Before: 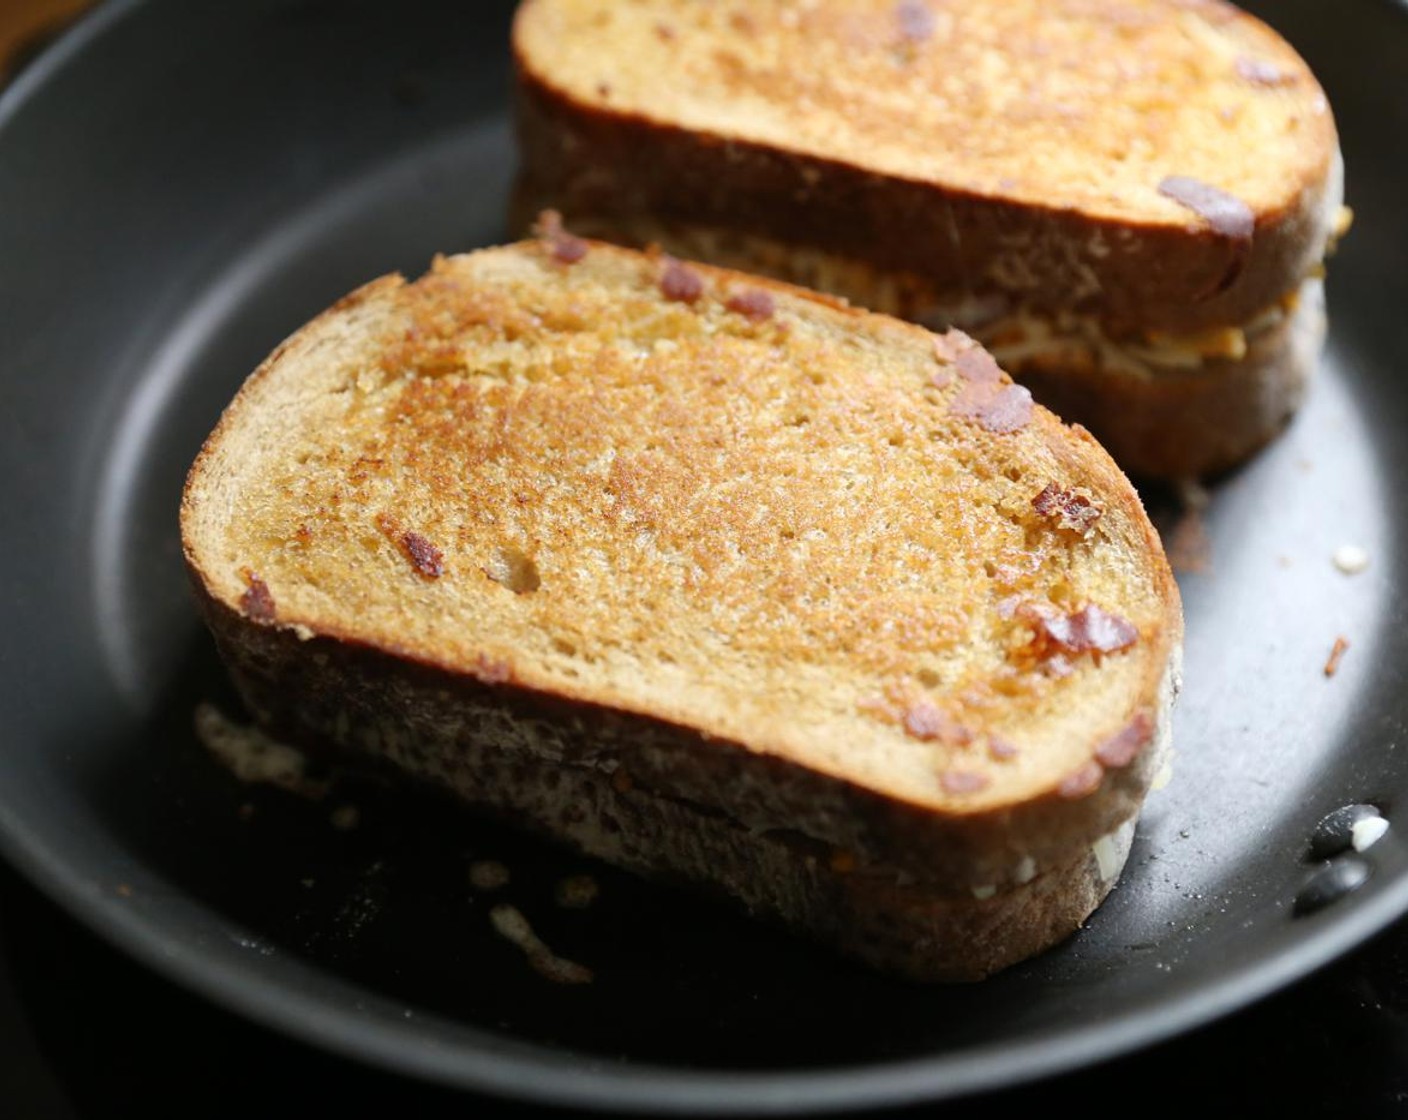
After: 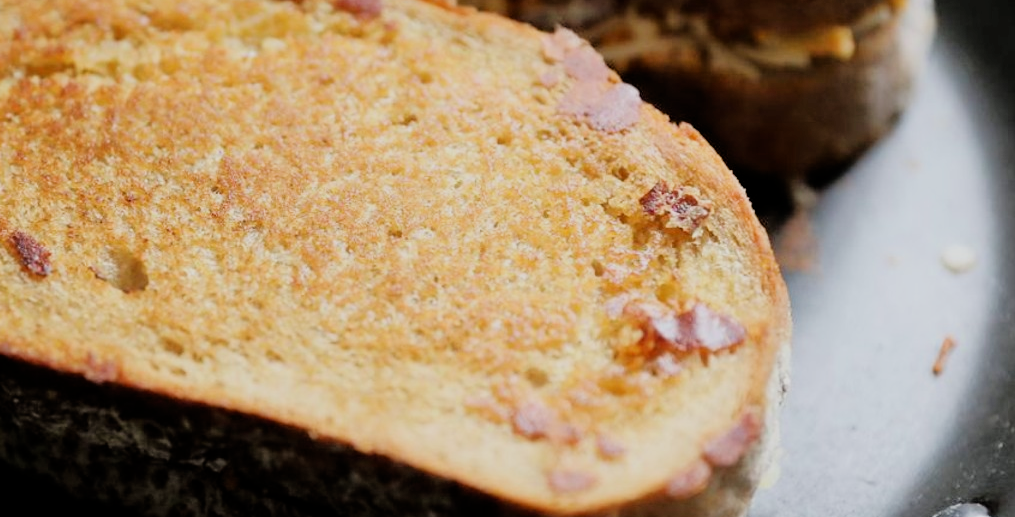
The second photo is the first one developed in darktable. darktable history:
filmic rgb: middle gray luminance 28.99%, black relative exposure -10.35 EV, white relative exposure 5.48 EV, target black luminance 0%, hardness 3.97, latitude 2.12%, contrast 1.125, highlights saturation mix 4.93%, shadows ↔ highlights balance 14.9%
crop and rotate: left 27.873%, top 26.962%, bottom 26.816%
tone equalizer: -8 EV 0.026 EV, -7 EV -0.012 EV, -6 EV 0.021 EV, -5 EV 0.035 EV, -4 EV 0.302 EV, -3 EV 0.619 EV, -2 EV 0.56 EV, -1 EV 0.181 EV, +0 EV 0.023 EV
